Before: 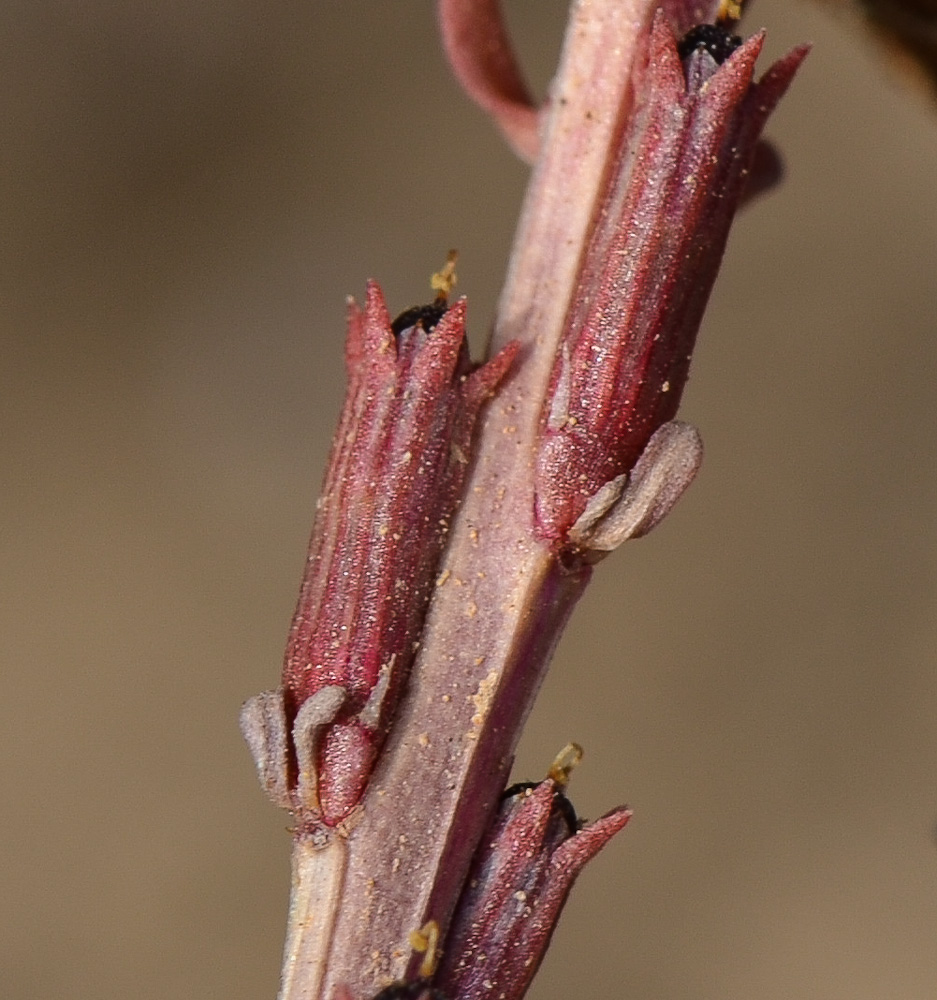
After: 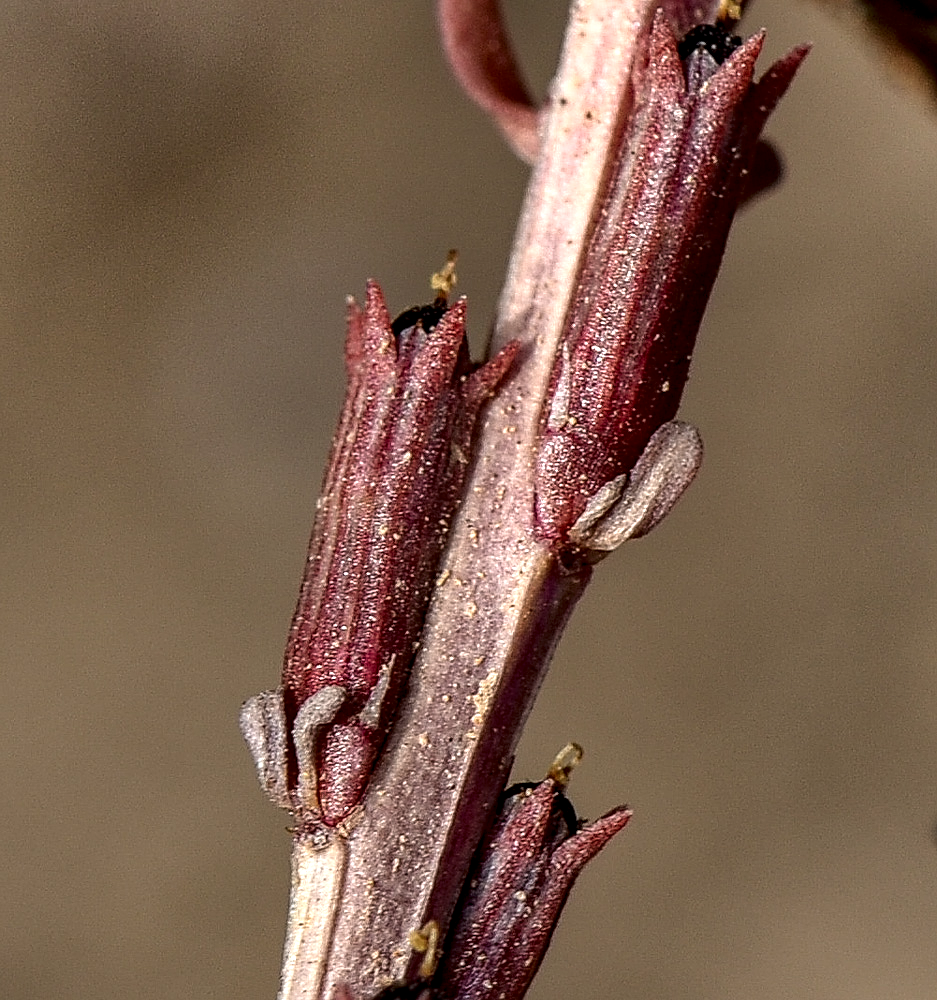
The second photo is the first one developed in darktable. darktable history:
local contrast: highlights 19%, detail 186%
tone equalizer: -7 EV -0.63 EV, -6 EV 1 EV, -5 EV -0.45 EV, -4 EV 0.43 EV, -3 EV 0.41 EV, -2 EV 0.15 EV, -1 EV -0.15 EV, +0 EV -0.39 EV, smoothing diameter 25%, edges refinement/feathering 10, preserve details guided filter
sharpen: on, module defaults
